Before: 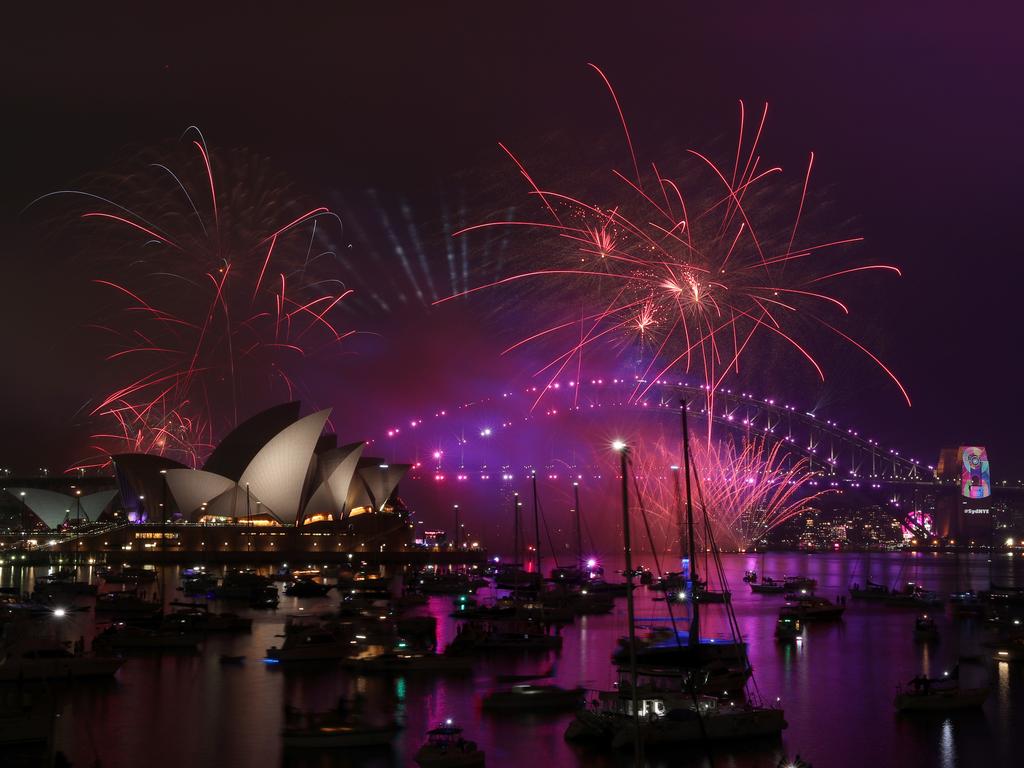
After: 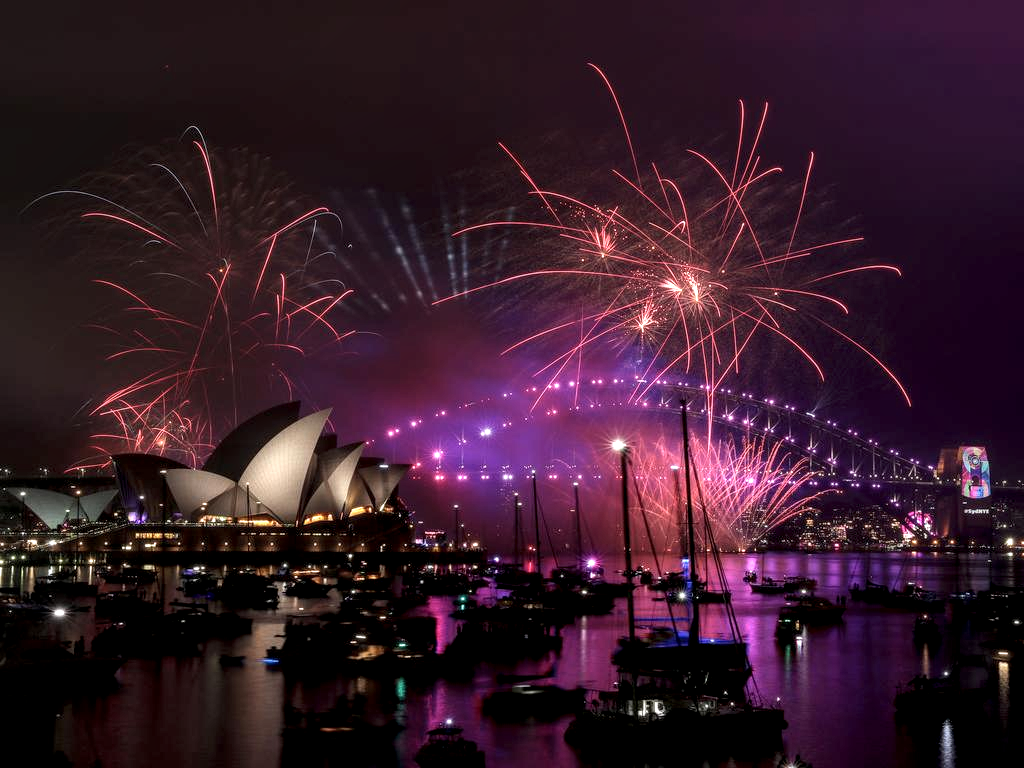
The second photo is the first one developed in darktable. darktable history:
local contrast: detail 160%
contrast equalizer: octaves 7, y [[0.6 ×6], [0.55 ×6], [0 ×6], [0 ×6], [0 ×6]], mix 0.3
